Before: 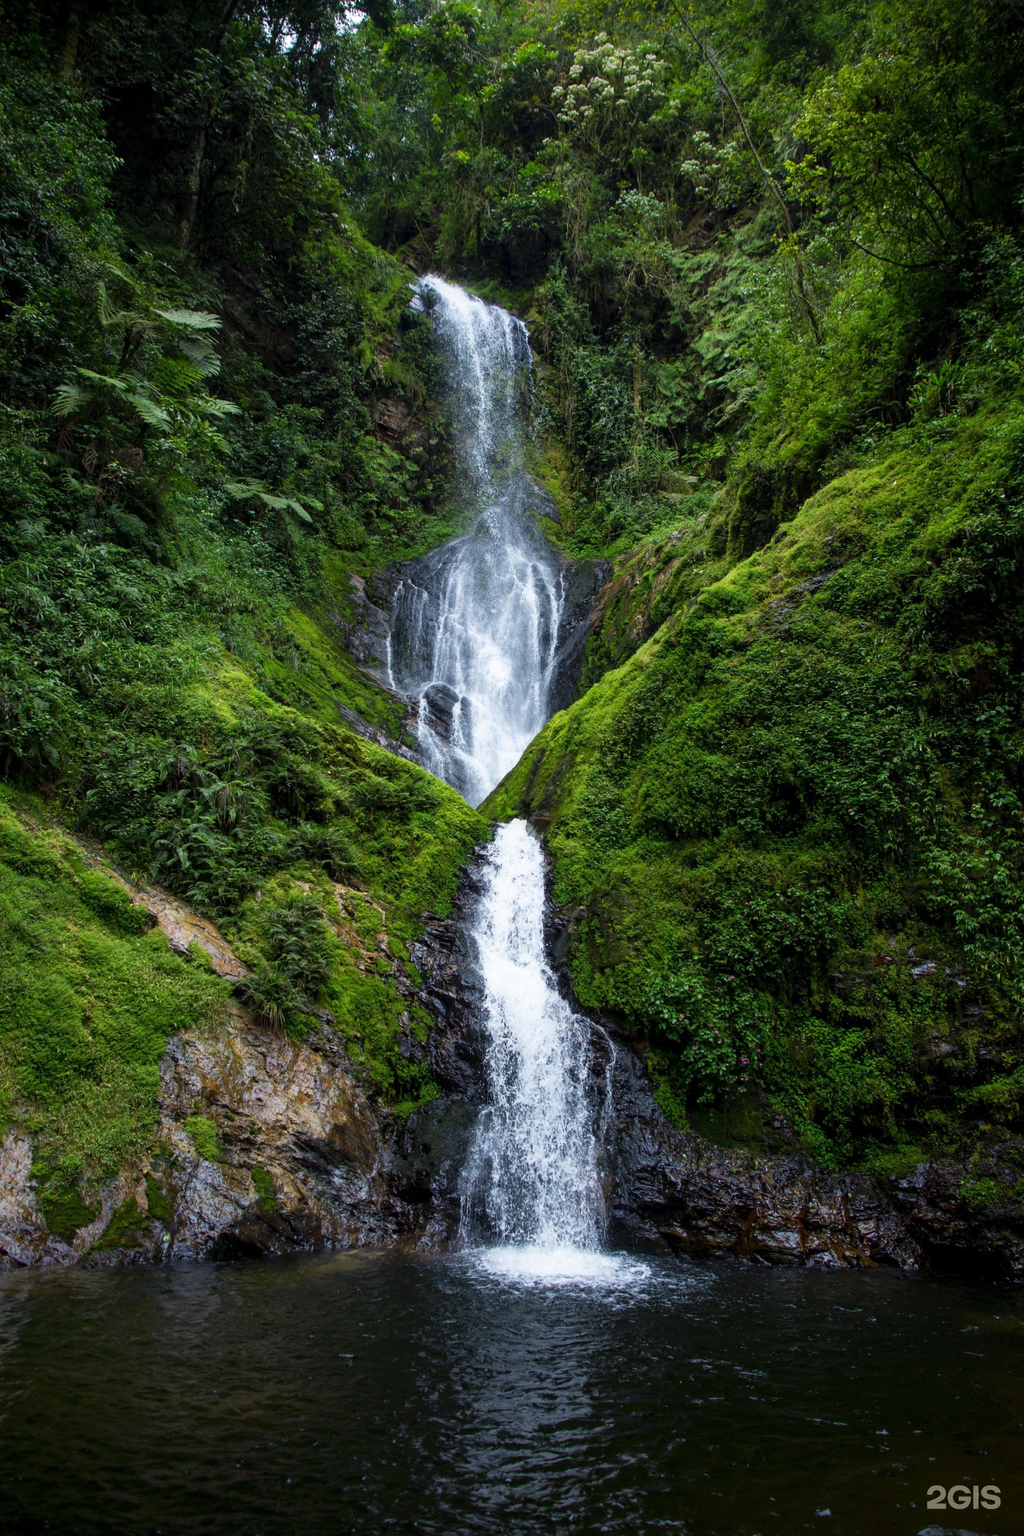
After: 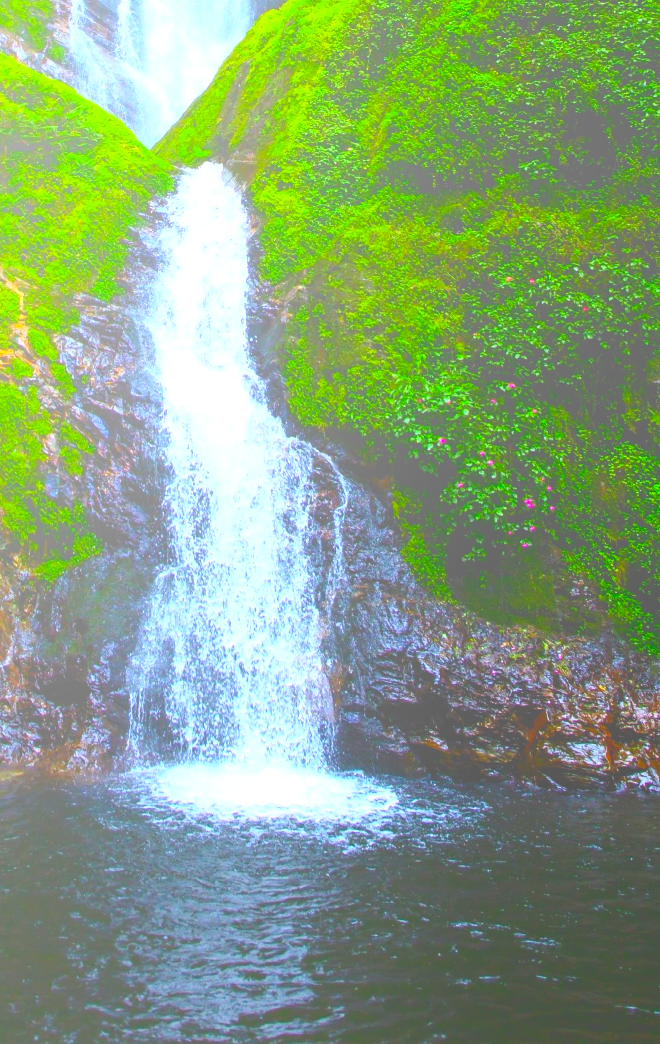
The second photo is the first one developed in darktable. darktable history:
exposure: black level correction 0, exposure 0.7 EV, compensate highlight preservation false
bloom: size 70%, threshold 25%, strength 70%
levels: levels [0.016, 0.5, 0.996]
crop: left 35.976%, top 45.819%, right 18.162%, bottom 5.807%
contrast brightness saturation: contrast 0.26, brightness 0.02, saturation 0.87
